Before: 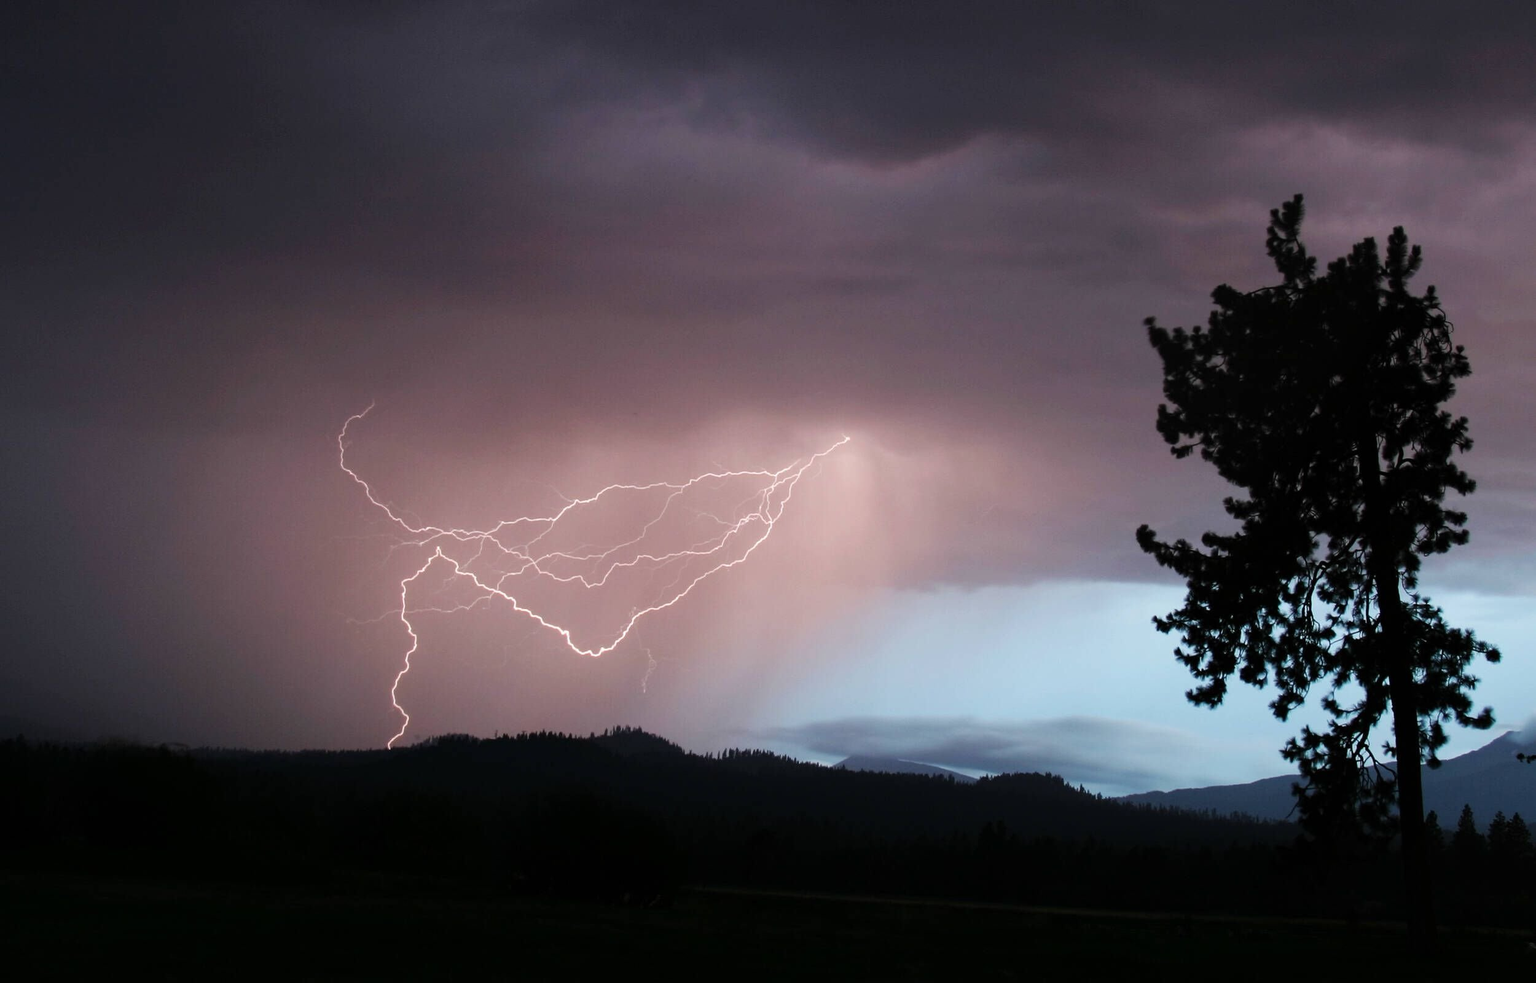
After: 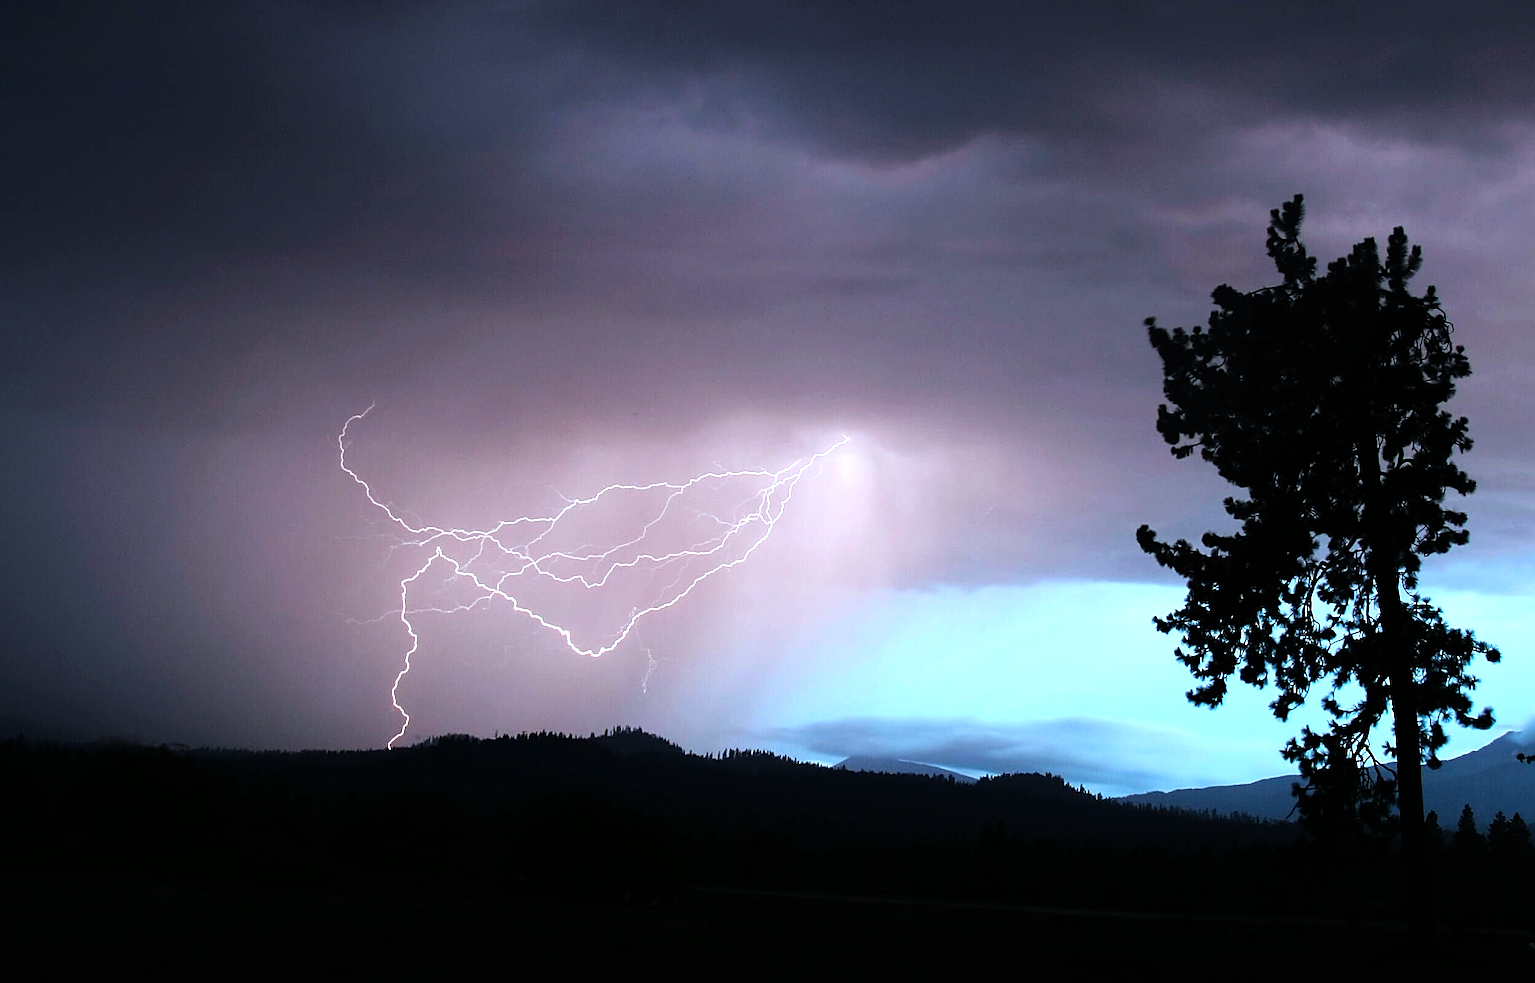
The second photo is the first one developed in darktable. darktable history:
color calibration: x 0.383, y 0.372, temperature 3901.56 K
sharpen: amount 0.739
tone equalizer: -8 EV -0.774 EV, -7 EV -0.728 EV, -6 EV -0.623 EV, -5 EV -0.376 EV, -3 EV 0.401 EV, -2 EV 0.6 EV, -1 EV 0.697 EV, +0 EV 0.761 EV
